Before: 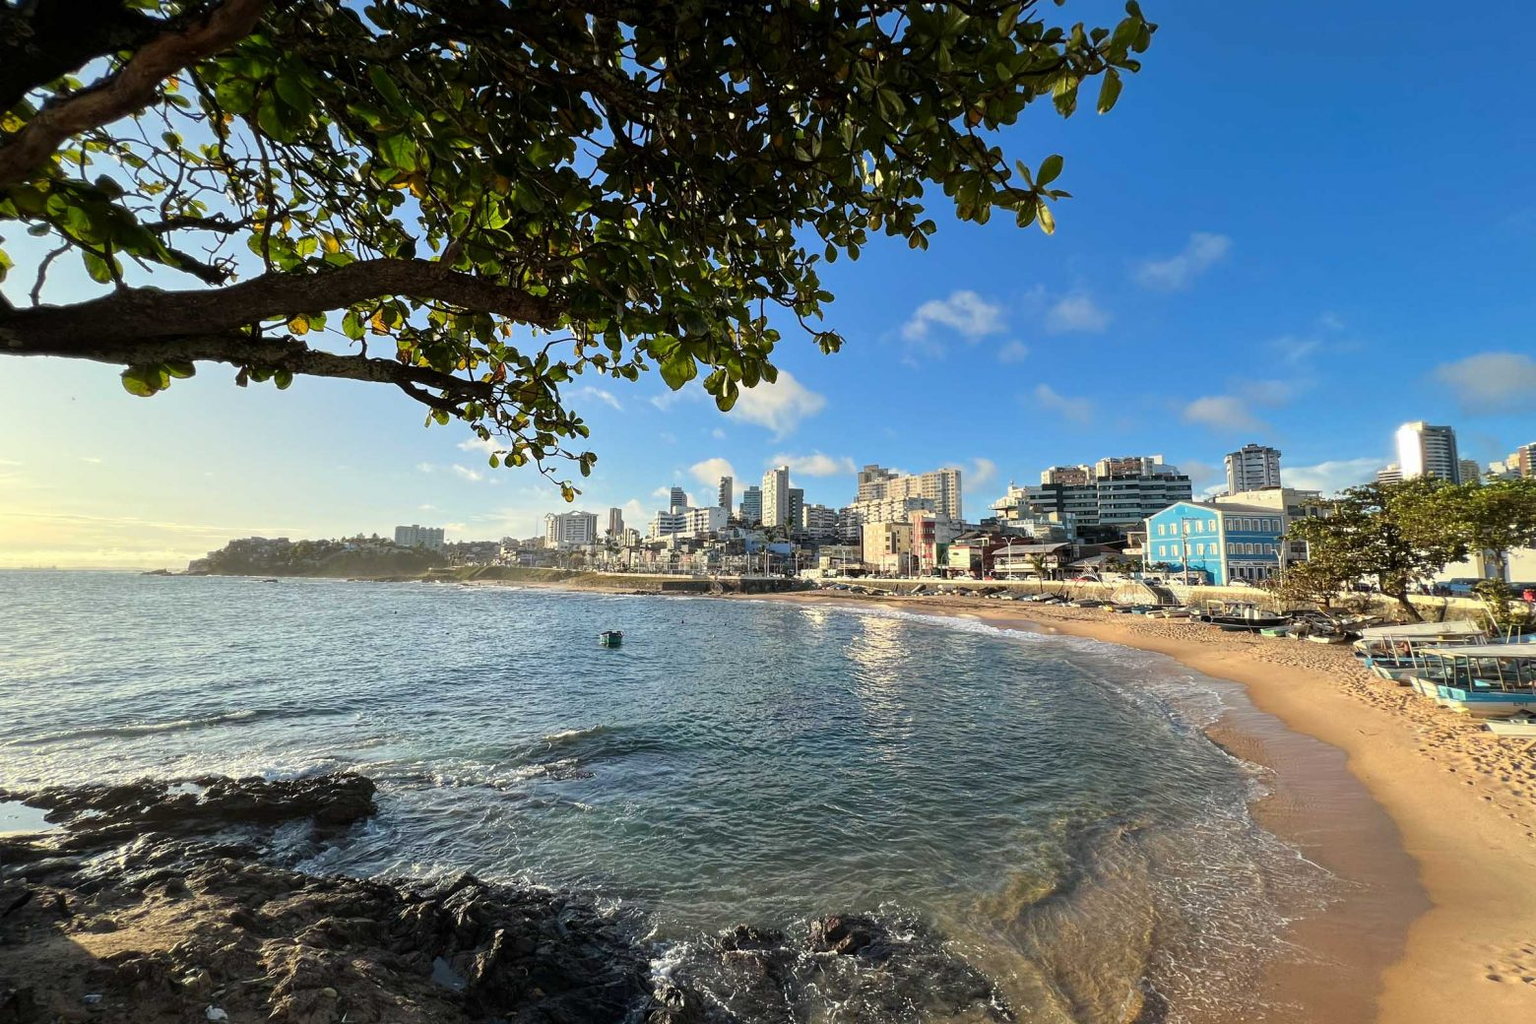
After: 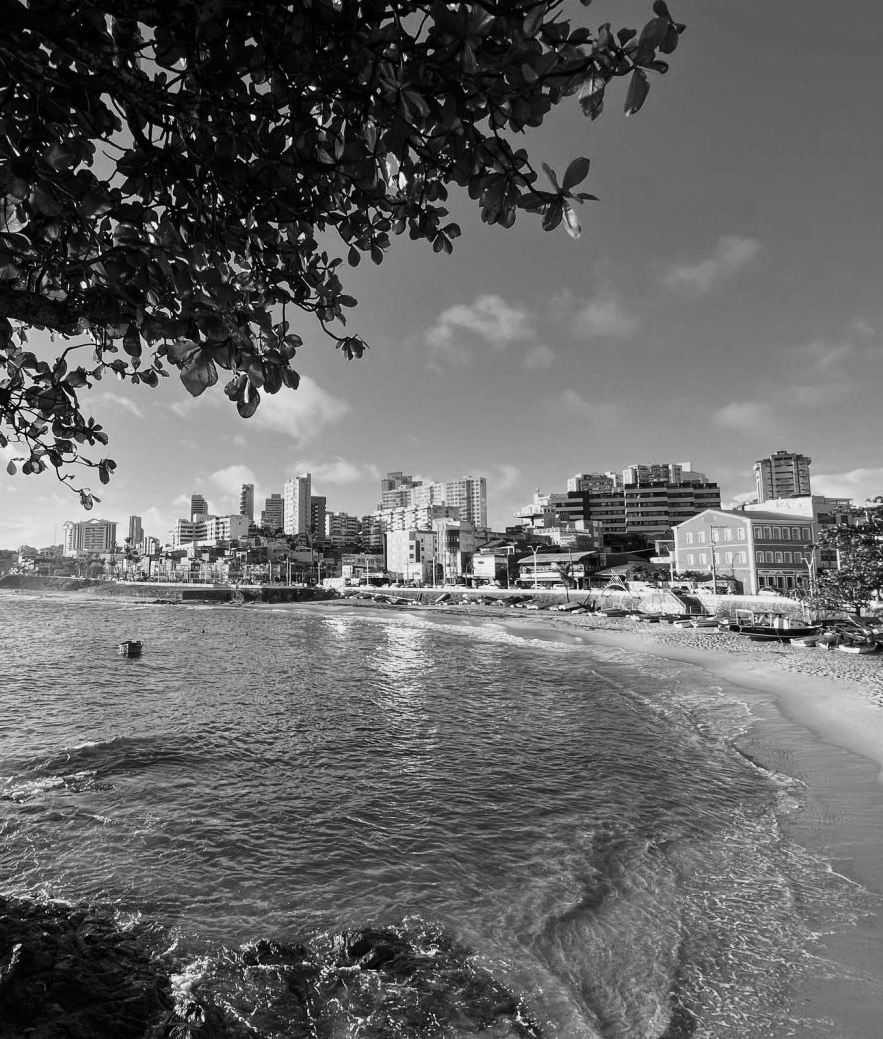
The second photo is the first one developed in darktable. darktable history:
crop: left 31.458%, top 0%, right 11.876%
monochrome: a 73.58, b 64.21
contrast brightness saturation: contrast 0.16, saturation 0.32
exposure: compensate highlight preservation false
